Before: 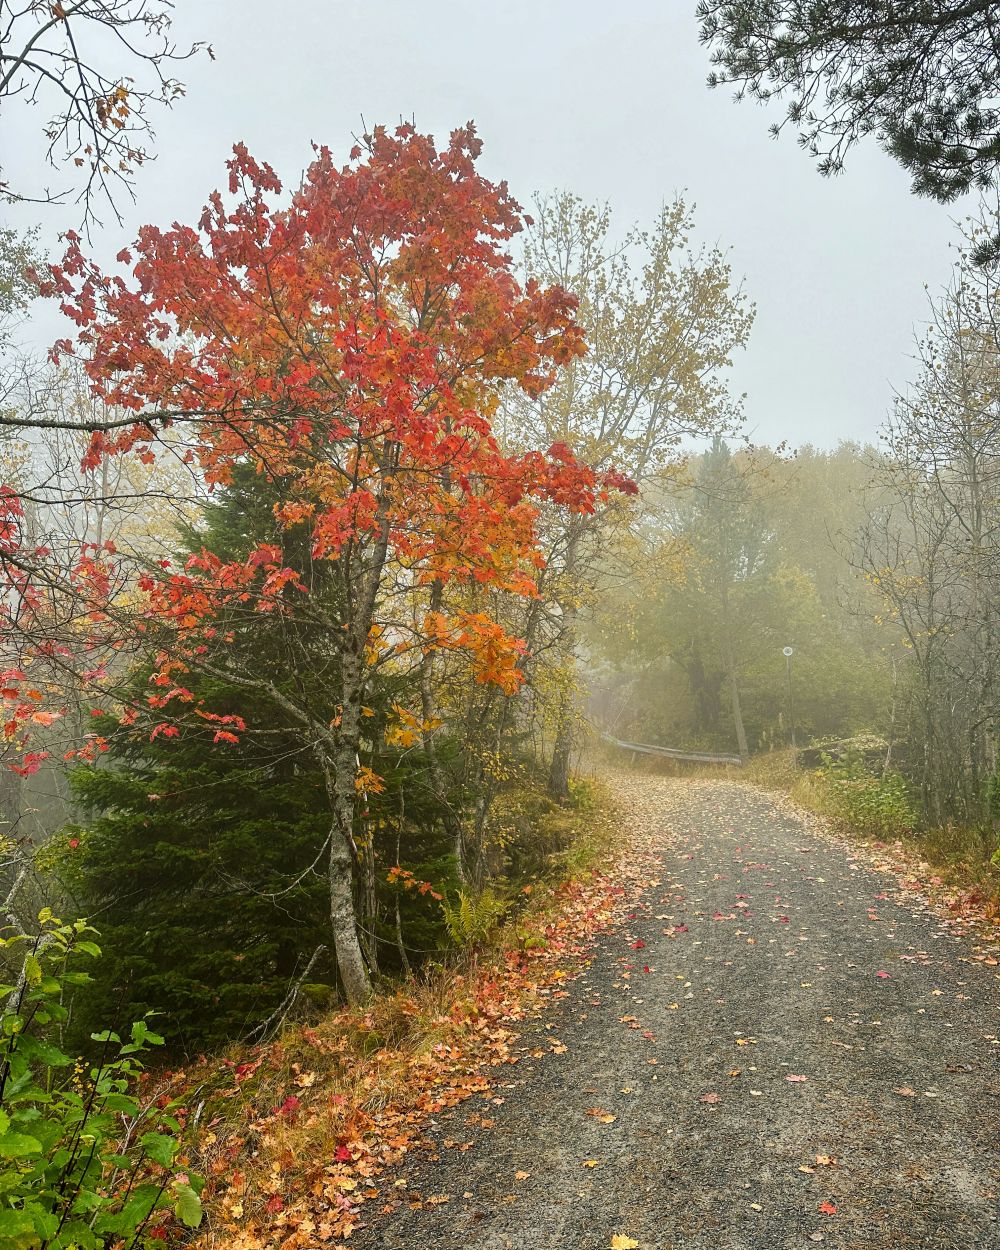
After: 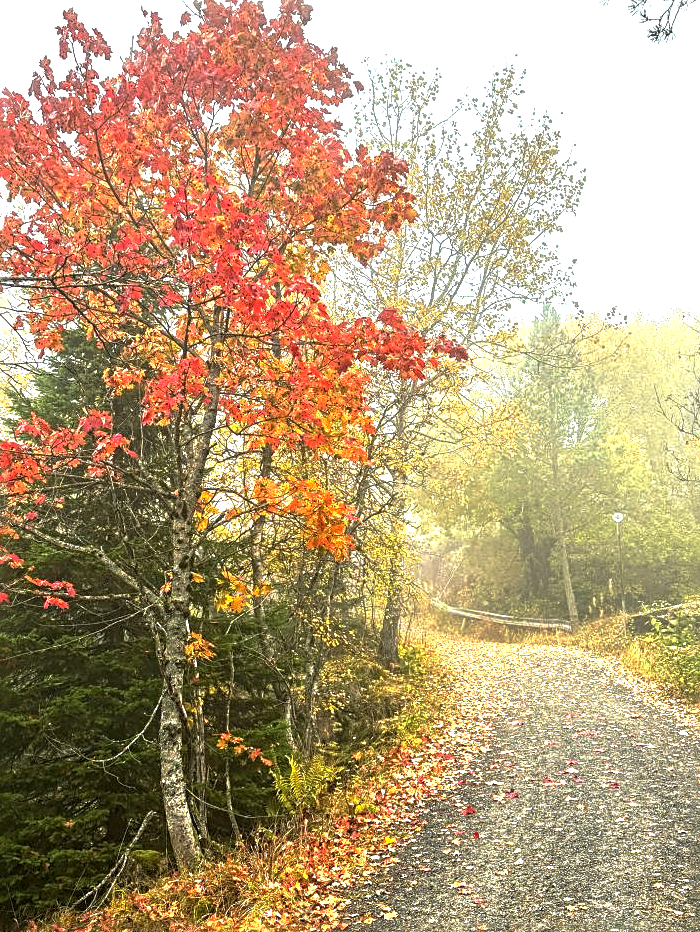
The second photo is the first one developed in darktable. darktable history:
crop and rotate: left 17.001%, top 10.796%, right 12.921%, bottom 14.639%
exposure: black level correction 0, exposure 1.199 EV, compensate highlight preservation false
base curve: curves: ch0 [(0, 0) (0.595, 0.418) (1, 1)], preserve colors none
local contrast: on, module defaults
sharpen: radius 3.954
